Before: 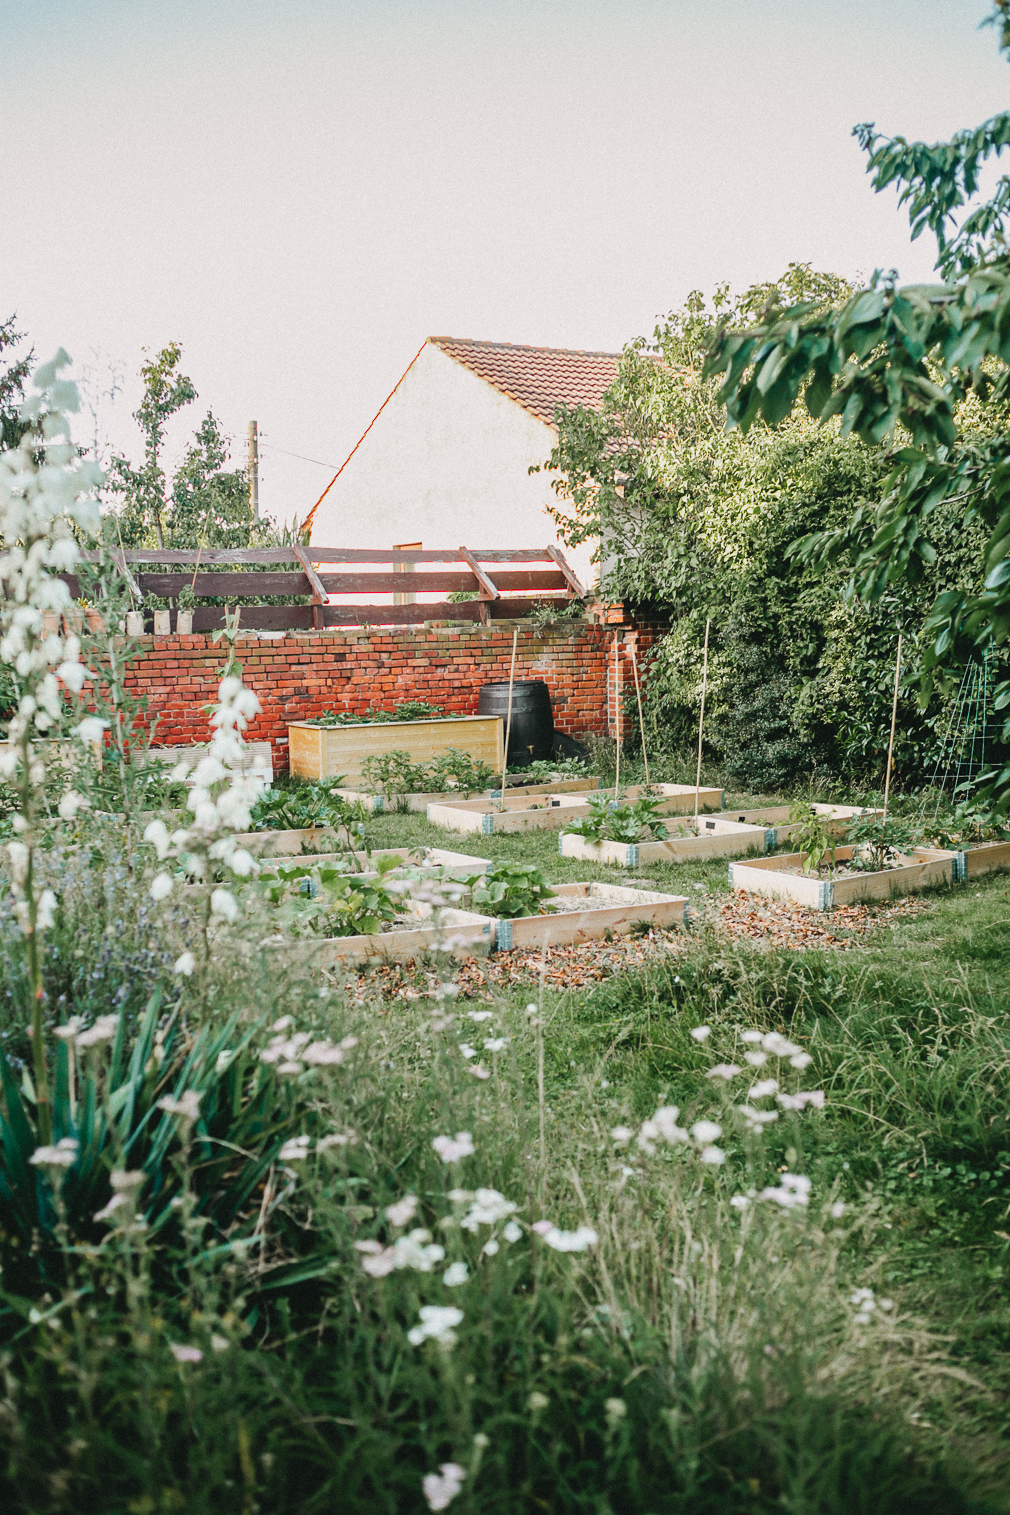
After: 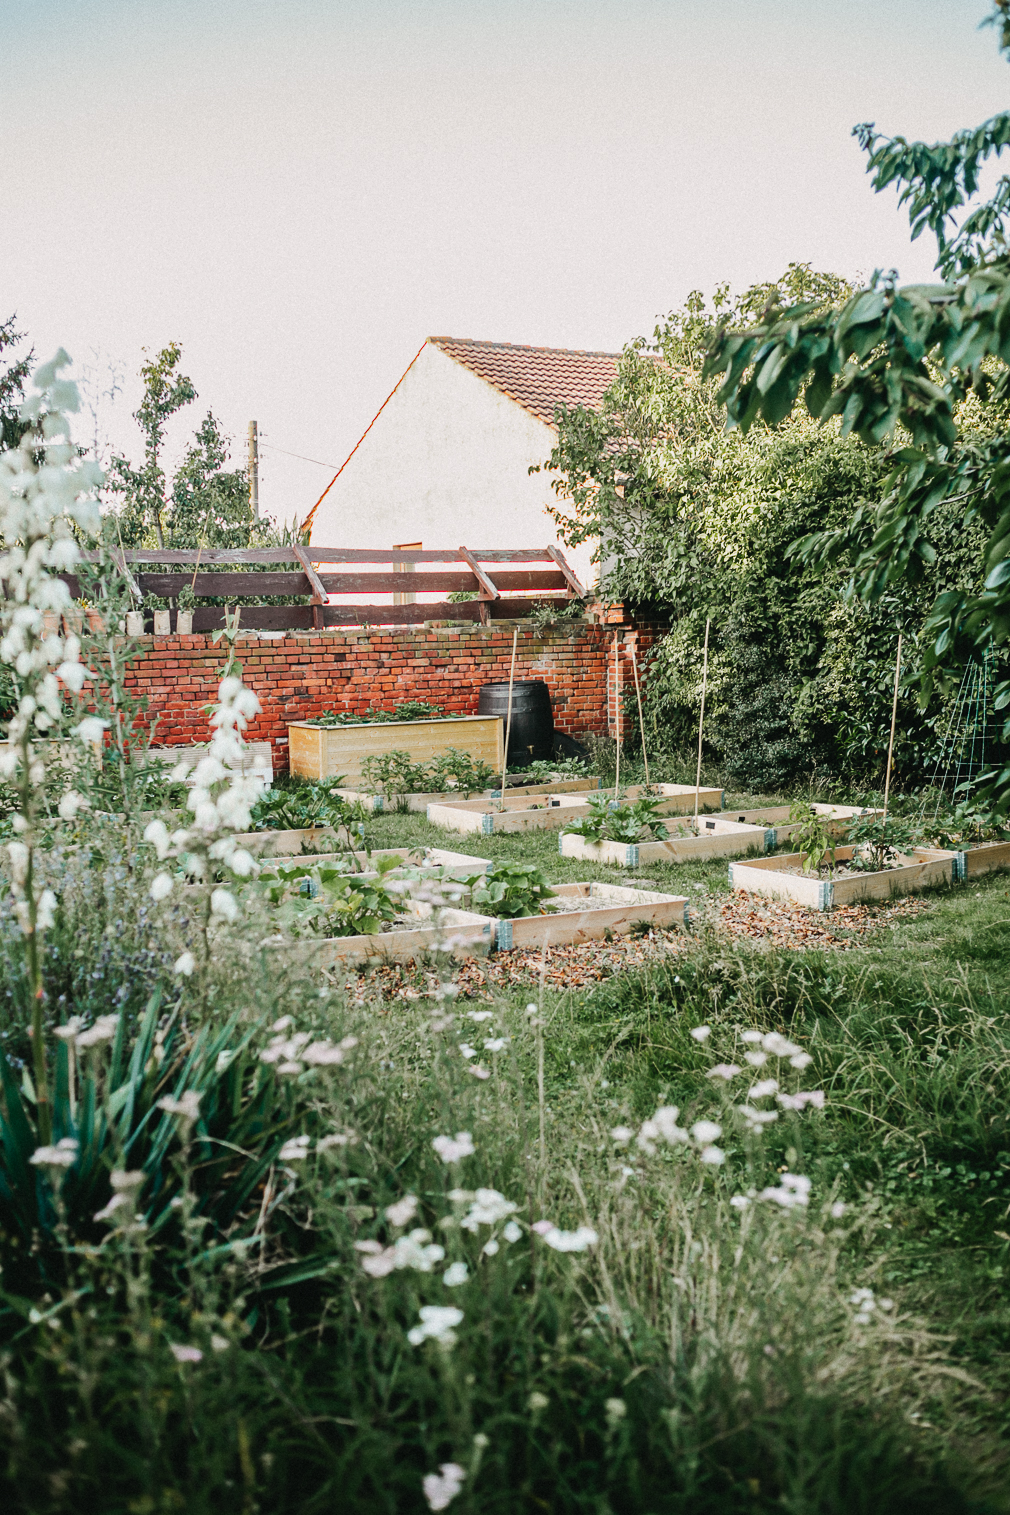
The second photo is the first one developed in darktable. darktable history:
exposure: exposure -0.36 EV, compensate highlight preservation false
tone equalizer: -8 EV -0.417 EV, -7 EV -0.389 EV, -6 EV -0.333 EV, -5 EV -0.222 EV, -3 EV 0.222 EV, -2 EV 0.333 EV, -1 EV 0.389 EV, +0 EV 0.417 EV, edges refinement/feathering 500, mask exposure compensation -1.25 EV, preserve details no
